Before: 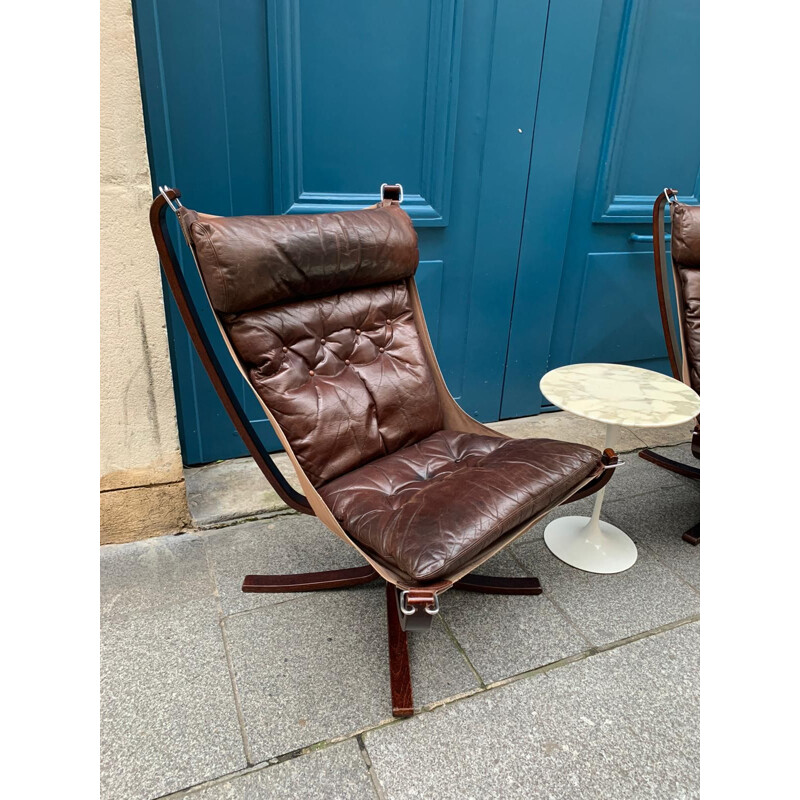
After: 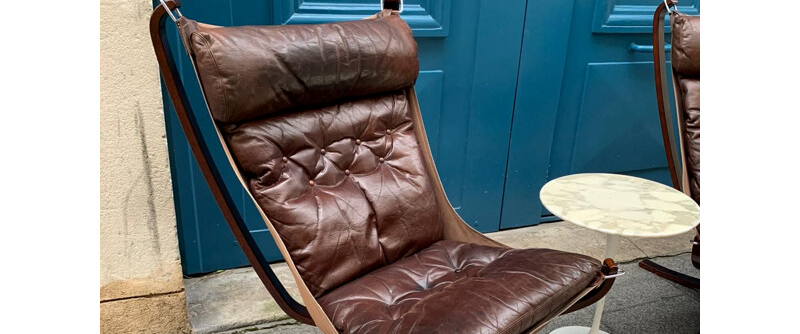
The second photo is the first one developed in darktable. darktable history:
crop and rotate: top 23.84%, bottom 34.294%
exposure: black level correction 0.001, compensate highlight preservation false
